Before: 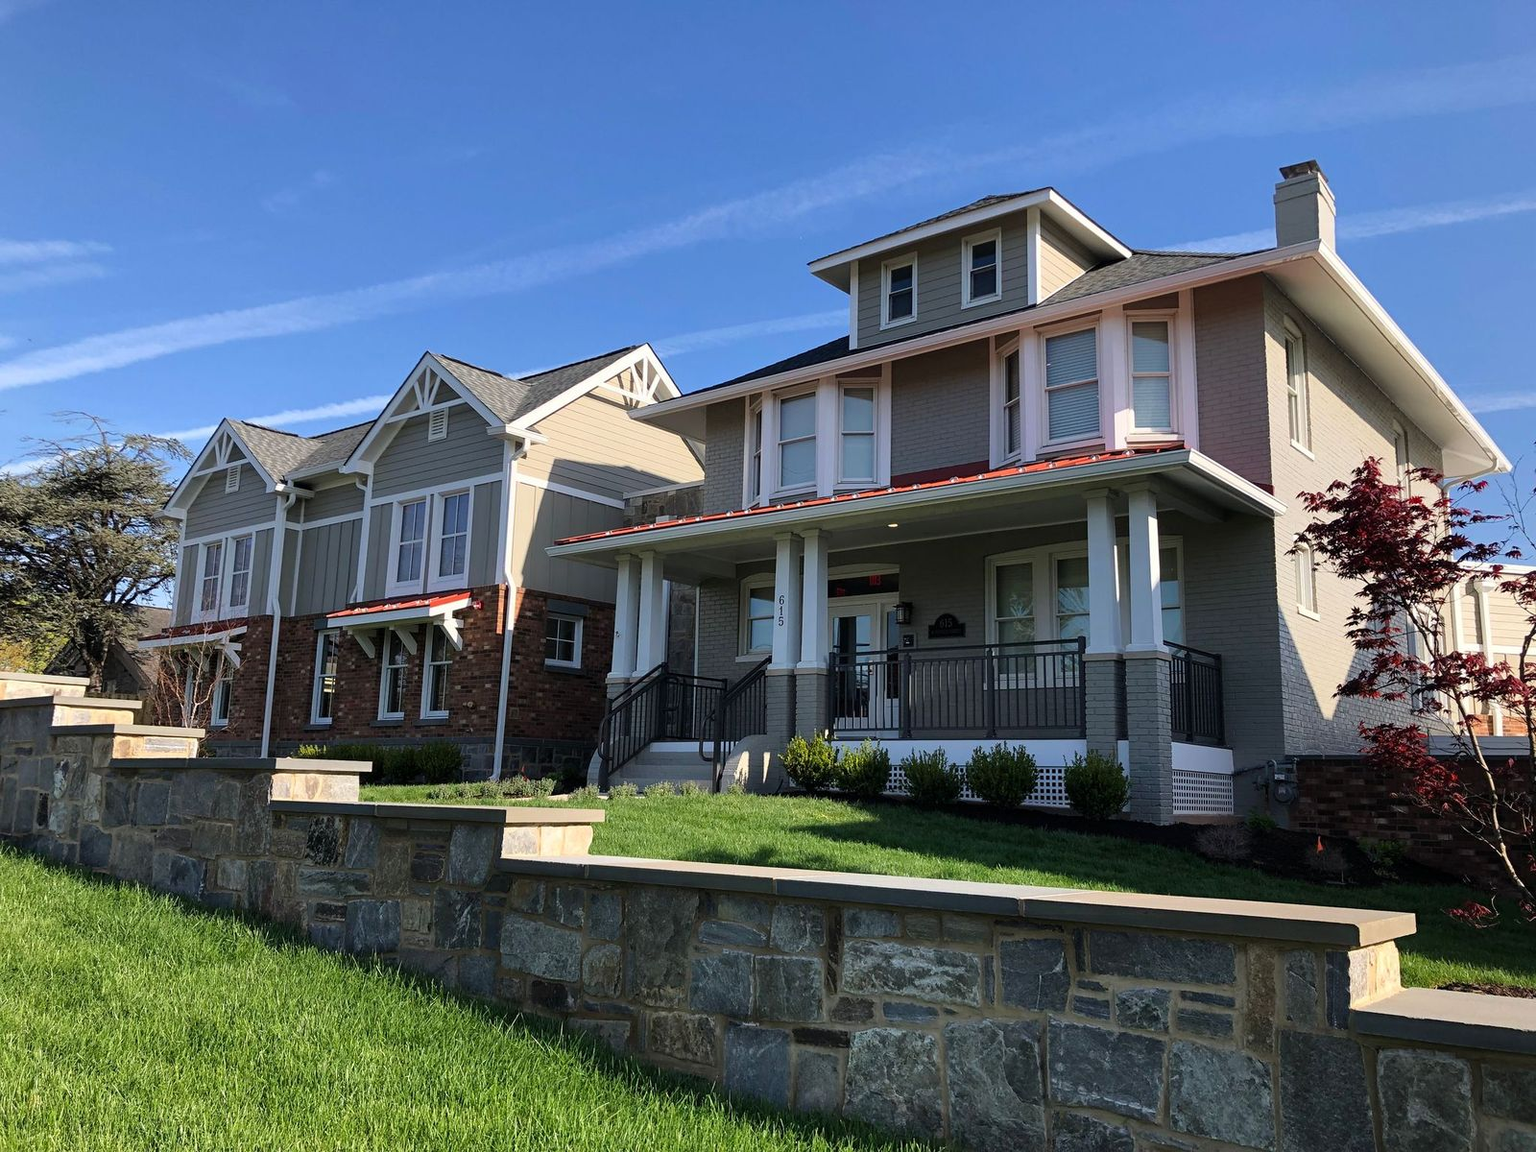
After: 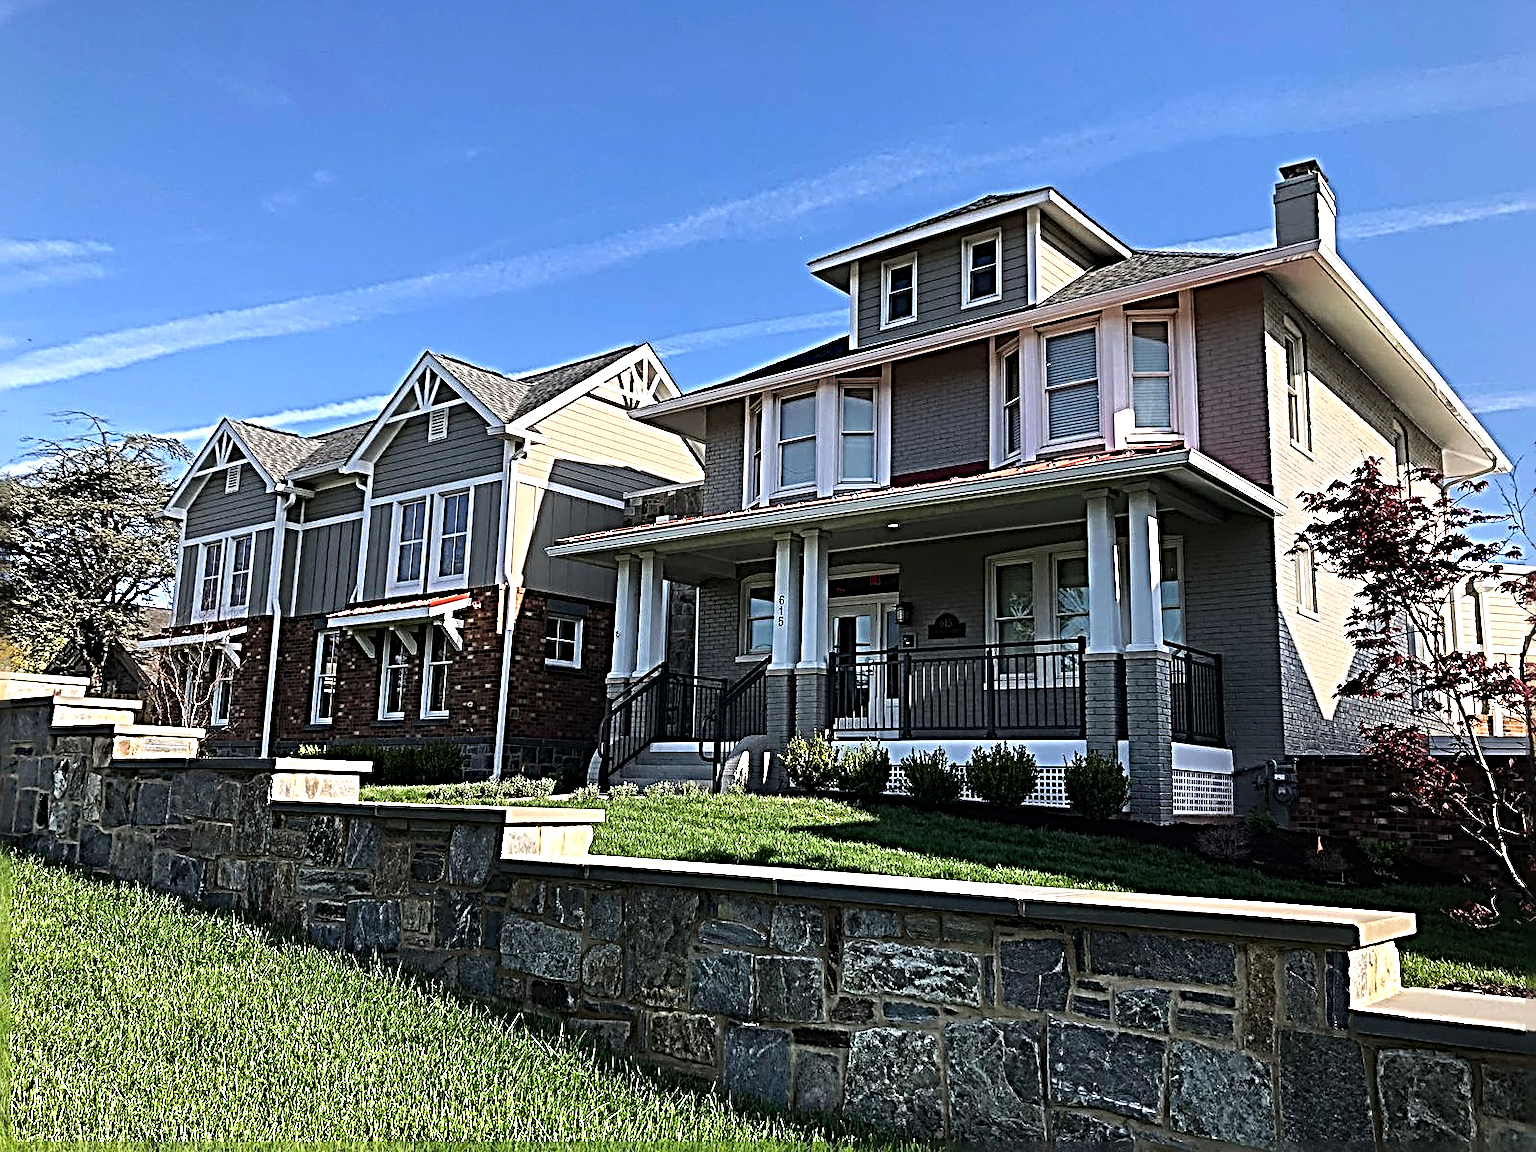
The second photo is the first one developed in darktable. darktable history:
sharpen: radius 4.001, amount 2
tone equalizer: -8 EV -0.417 EV, -7 EV -0.389 EV, -6 EV -0.333 EV, -5 EV -0.222 EV, -3 EV 0.222 EV, -2 EV 0.333 EV, -1 EV 0.389 EV, +0 EV 0.417 EV, edges refinement/feathering 500, mask exposure compensation -1.57 EV, preserve details no
